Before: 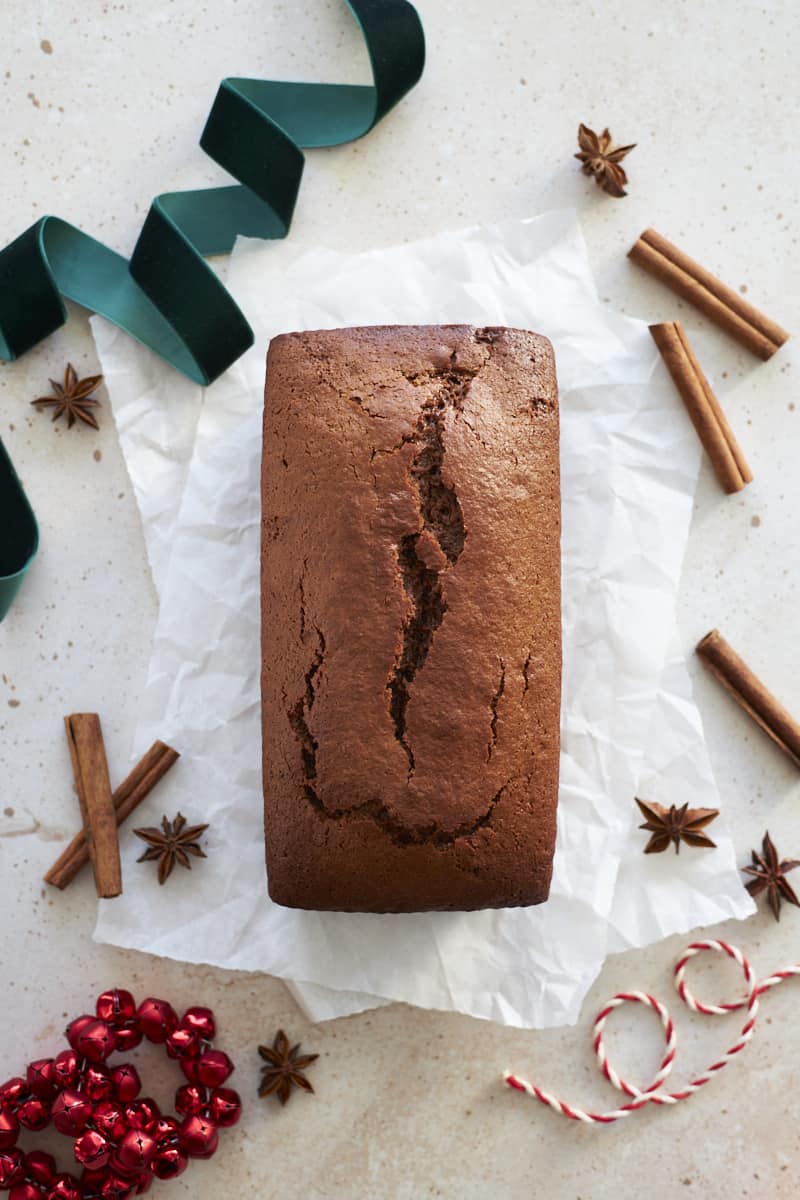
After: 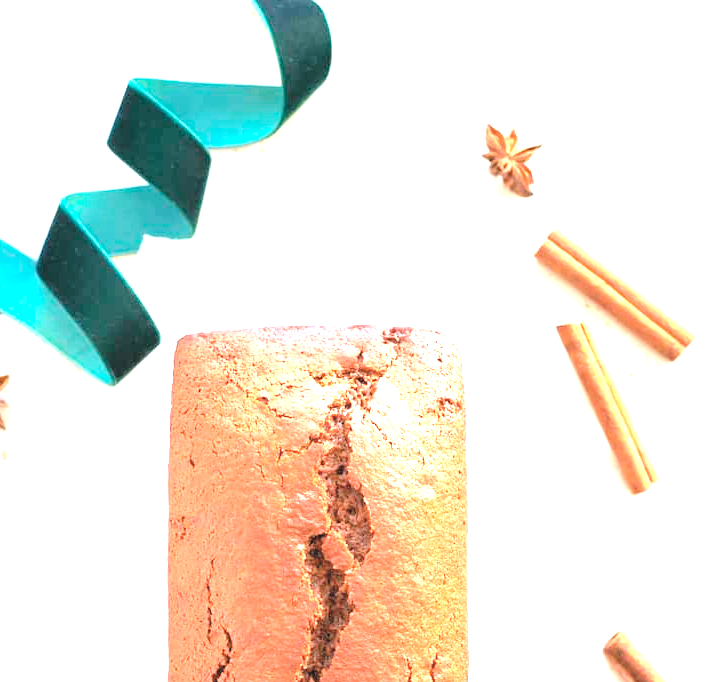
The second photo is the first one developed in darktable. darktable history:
contrast brightness saturation: brightness 0.286
crop and rotate: left 11.695%, bottom 43.137%
exposure: black level correction 0, exposure 1.945 EV, compensate highlight preservation false
tone equalizer: -8 EV -0.379 EV, -7 EV -0.409 EV, -6 EV -0.318 EV, -5 EV -0.258 EV, -3 EV 0.23 EV, -2 EV 0.339 EV, -1 EV 0.368 EV, +0 EV 0.394 EV
